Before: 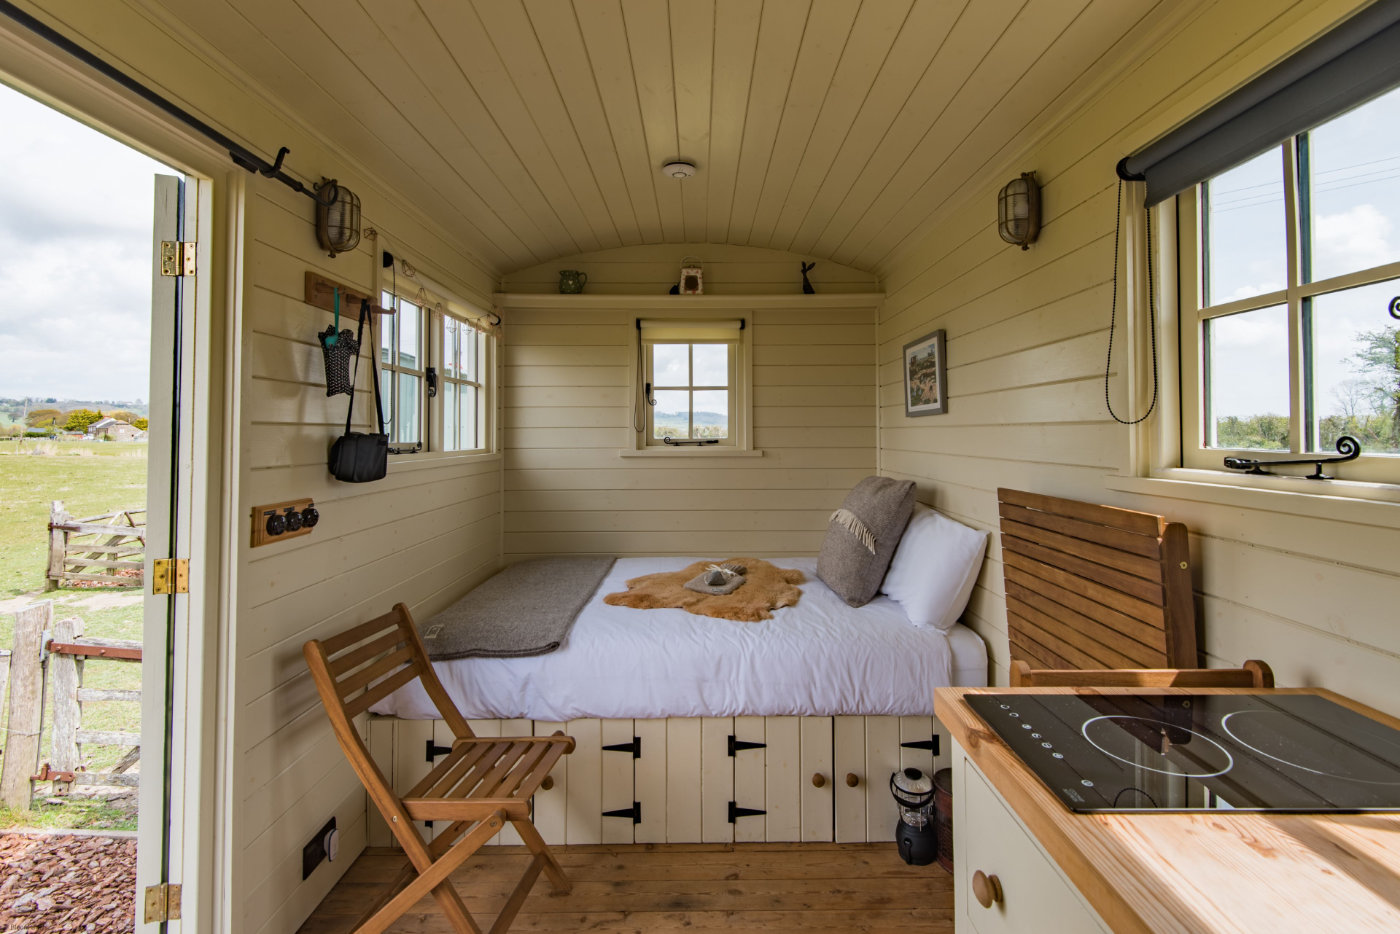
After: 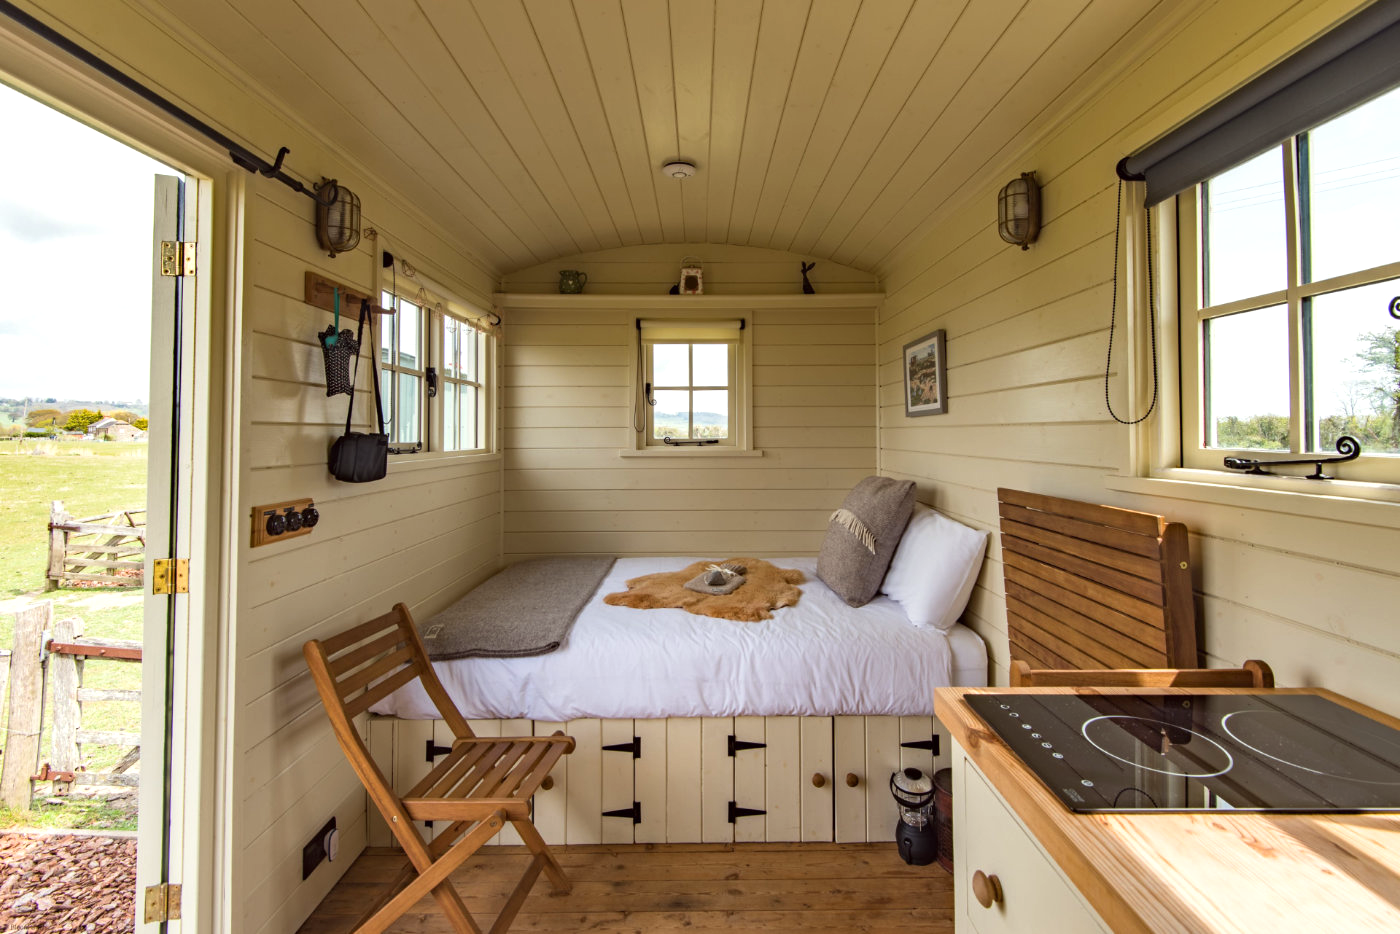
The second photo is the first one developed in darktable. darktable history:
tone equalizer: -8 EV -0.449 EV, -7 EV -0.397 EV, -6 EV -0.361 EV, -5 EV -0.216 EV, -3 EV 0.234 EV, -2 EV 0.309 EV, -1 EV 0.41 EV, +0 EV 0.395 EV, smoothing diameter 24.96%, edges refinement/feathering 14.47, preserve details guided filter
color correction: highlights a* -1.04, highlights b* 4.62, shadows a* 3.58
